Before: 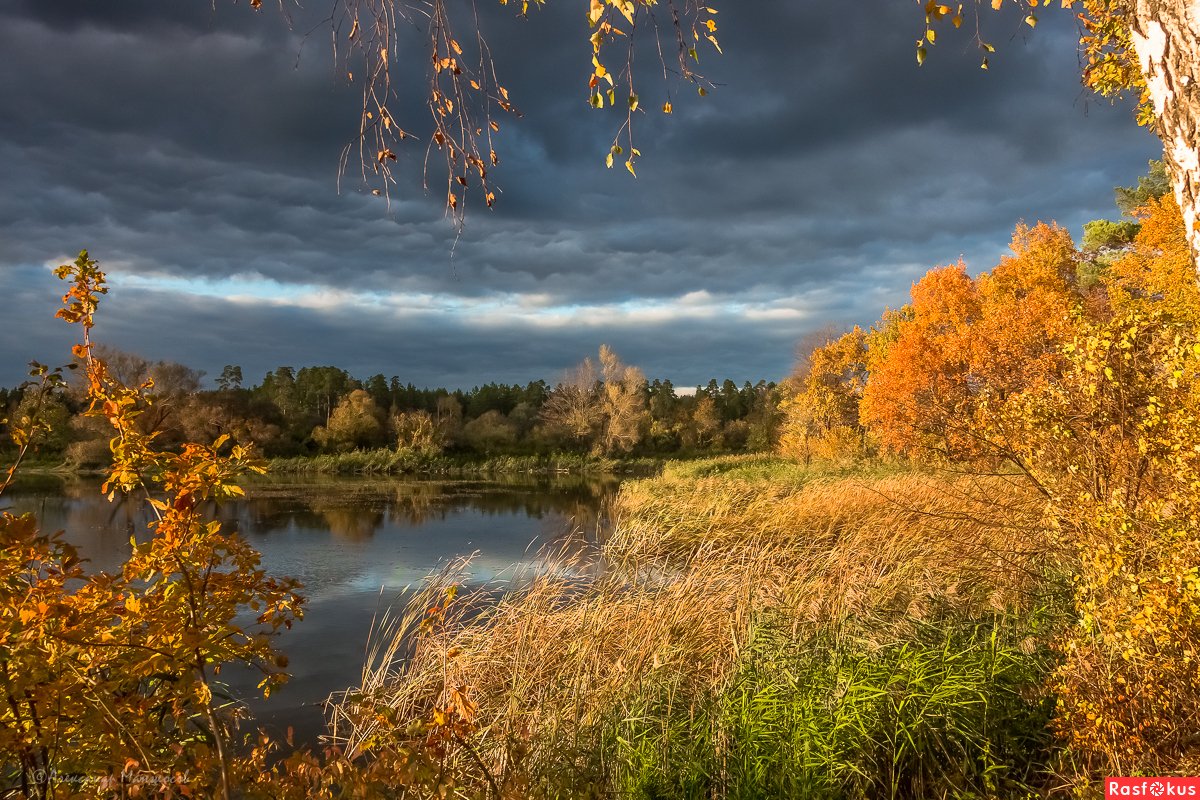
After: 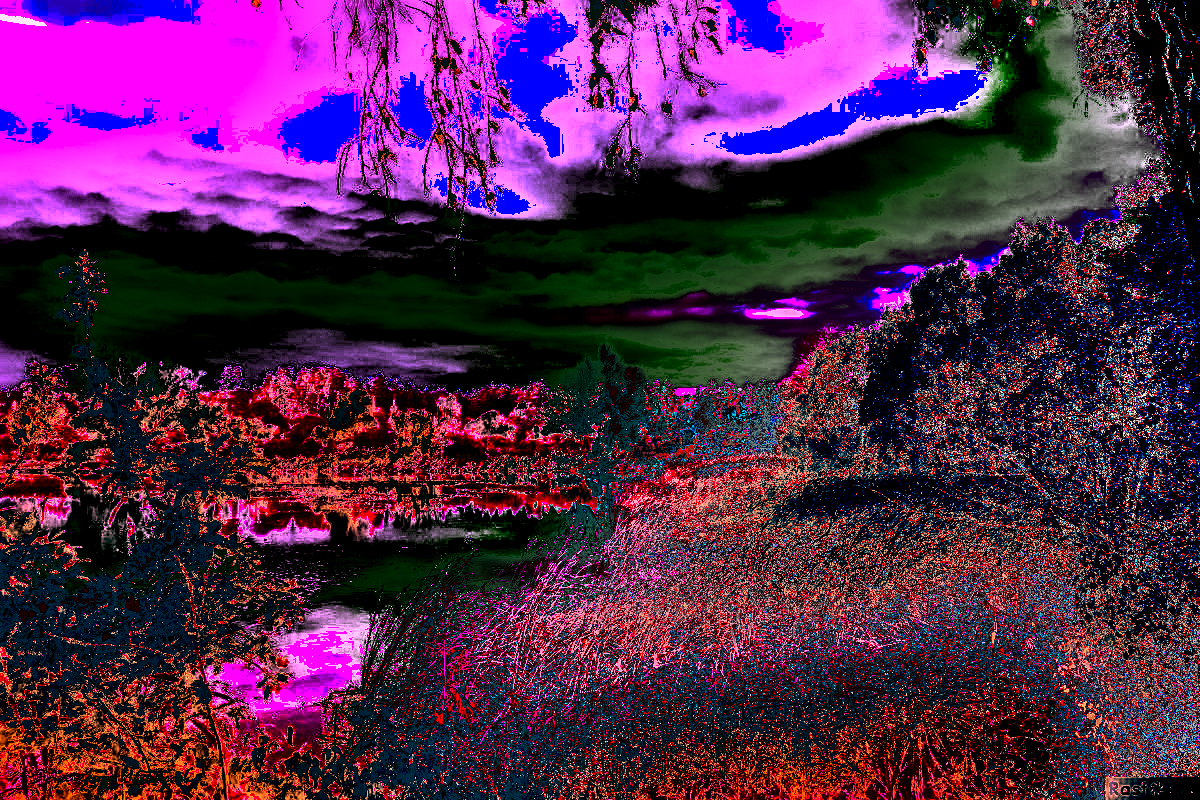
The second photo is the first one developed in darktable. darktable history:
sharpen: radius 2.529, amount 0.323
shadows and highlights: shadows 20.91, highlights -82.73, soften with gaussian
color balance rgb: perceptual saturation grading › global saturation 40%, global vibrance 15%
white balance: red 8, blue 8
